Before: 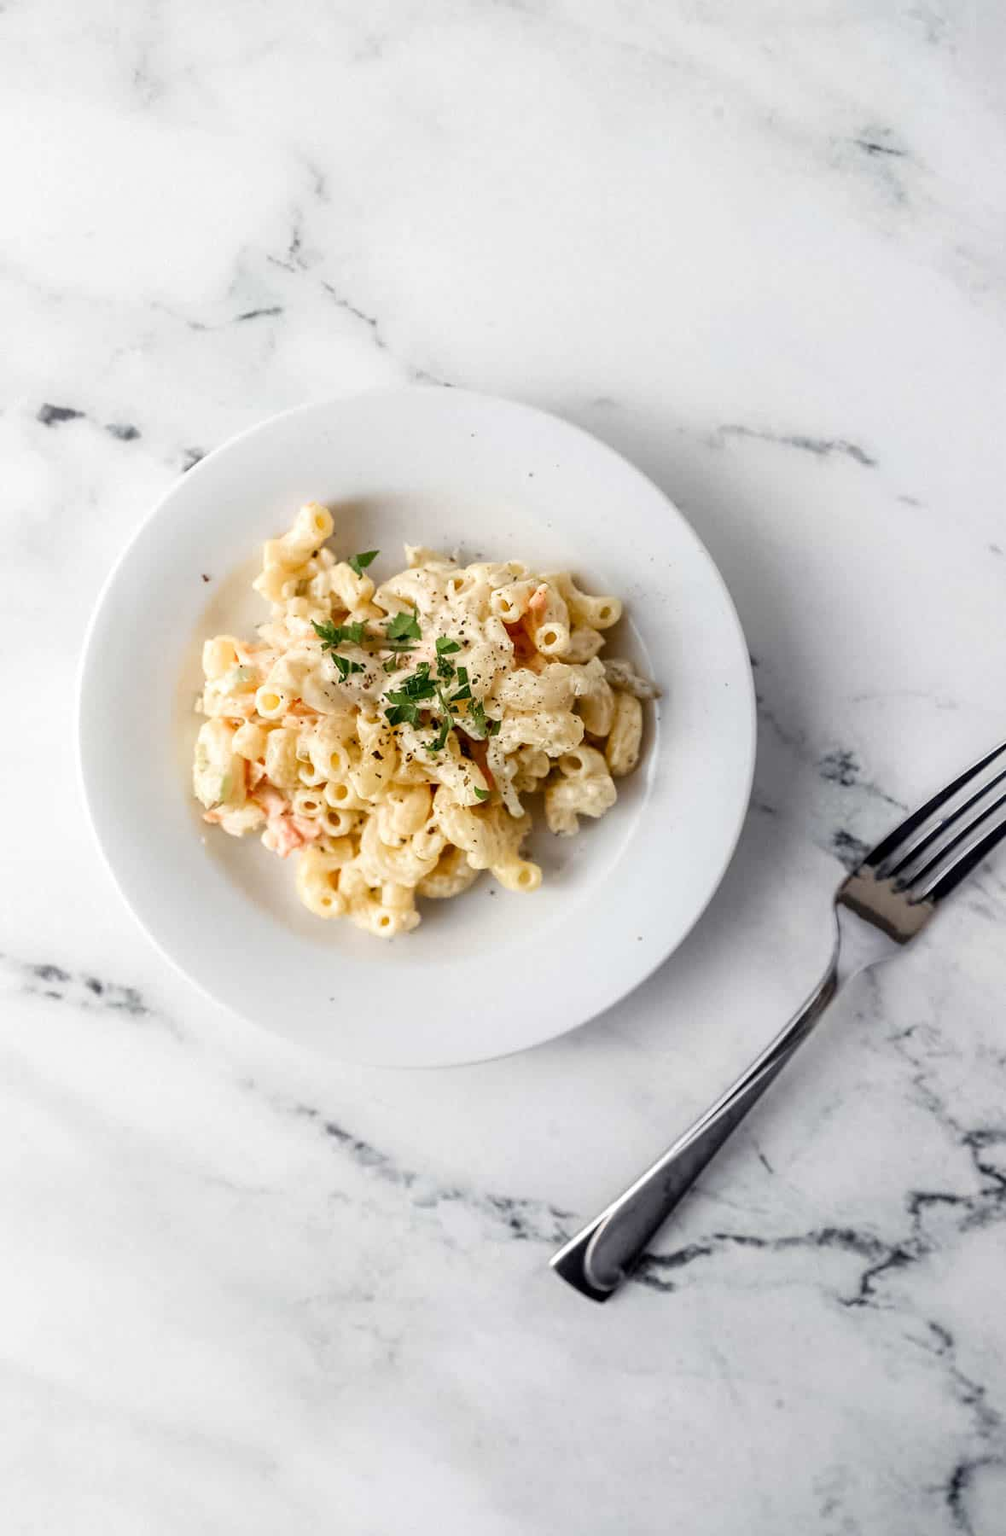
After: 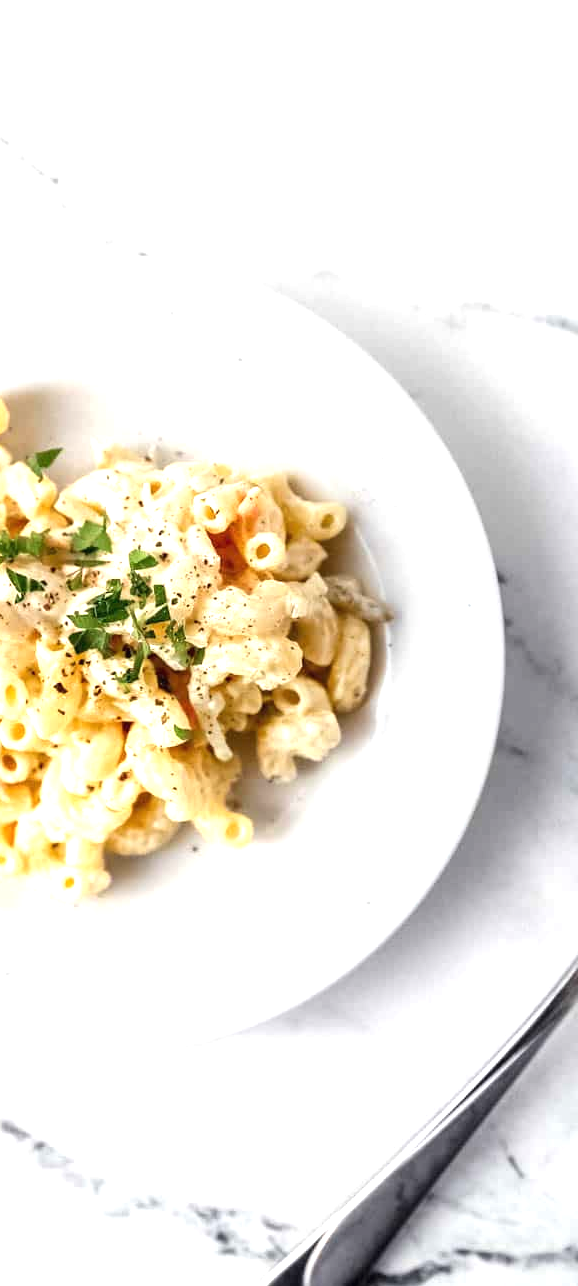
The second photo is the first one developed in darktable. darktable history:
crop: left 32.435%, top 10.978%, right 18.497%, bottom 17.564%
exposure: black level correction -0.001, exposure 0.904 EV, compensate highlight preservation false
